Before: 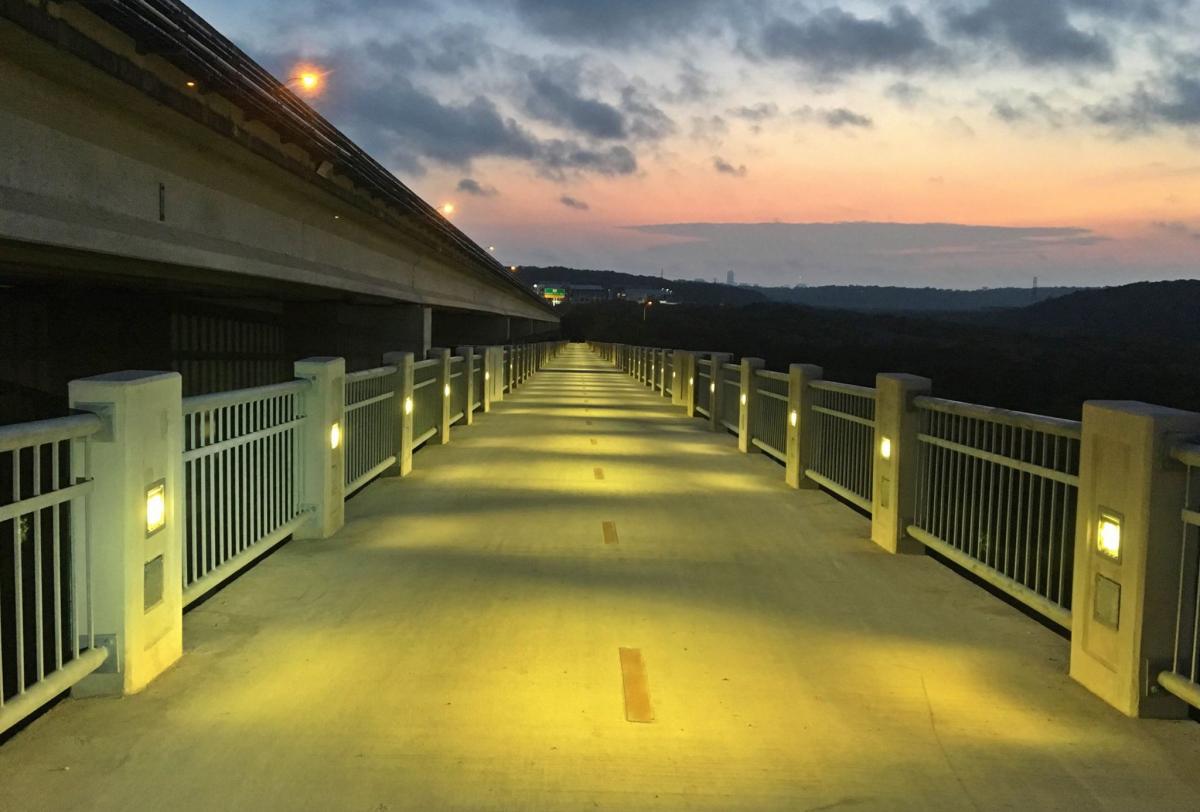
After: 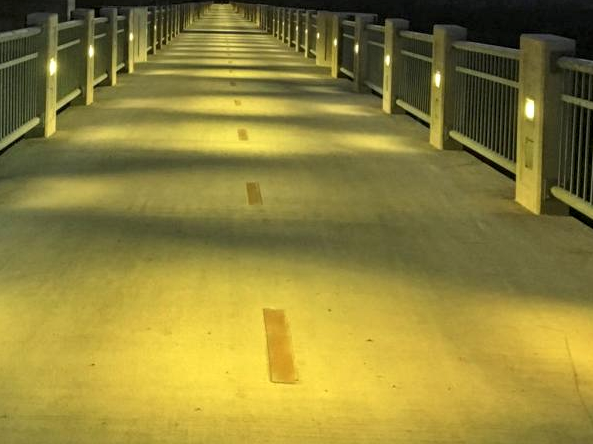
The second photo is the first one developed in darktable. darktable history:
local contrast: detail 130%
crop: left 29.672%, top 41.786%, right 20.851%, bottom 3.487%
